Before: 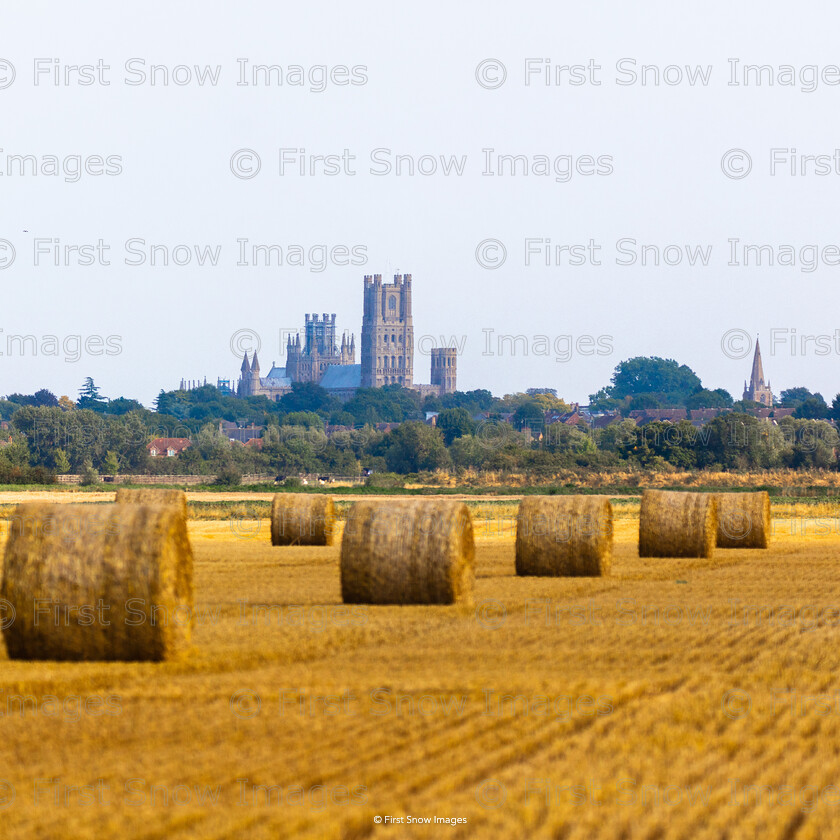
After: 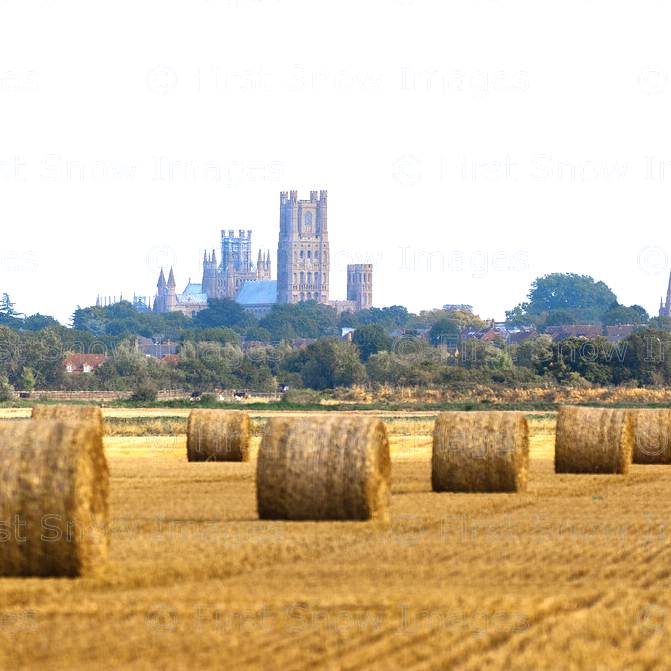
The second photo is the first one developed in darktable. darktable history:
crop and rotate: left 10.071%, top 10.071%, right 10.02%, bottom 10.02%
color zones: curves: ch0 [(0, 0.5) (0.125, 0.4) (0.25, 0.5) (0.375, 0.4) (0.5, 0.4) (0.625, 0.6) (0.75, 0.6) (0.875, 0.5)]; ch1 [(0, 0.35) (0.125, 0.45) (0.25, 0.35) (0.375, 0.35) (0.5, 0.35) (0.625, 0.35) (0.75, 0.45) (0.875, 0.35)]; ch2 [(0, 0.6) (0.125, 0.5) (0.25, 0.5) (0.375, 0.6) (0.5, 0.6) (0.625, 0.5) (0.75, 0.5) (0.875, 0.5)]
exposure: exposure 0.515 EV, compensate highlight preservation false
